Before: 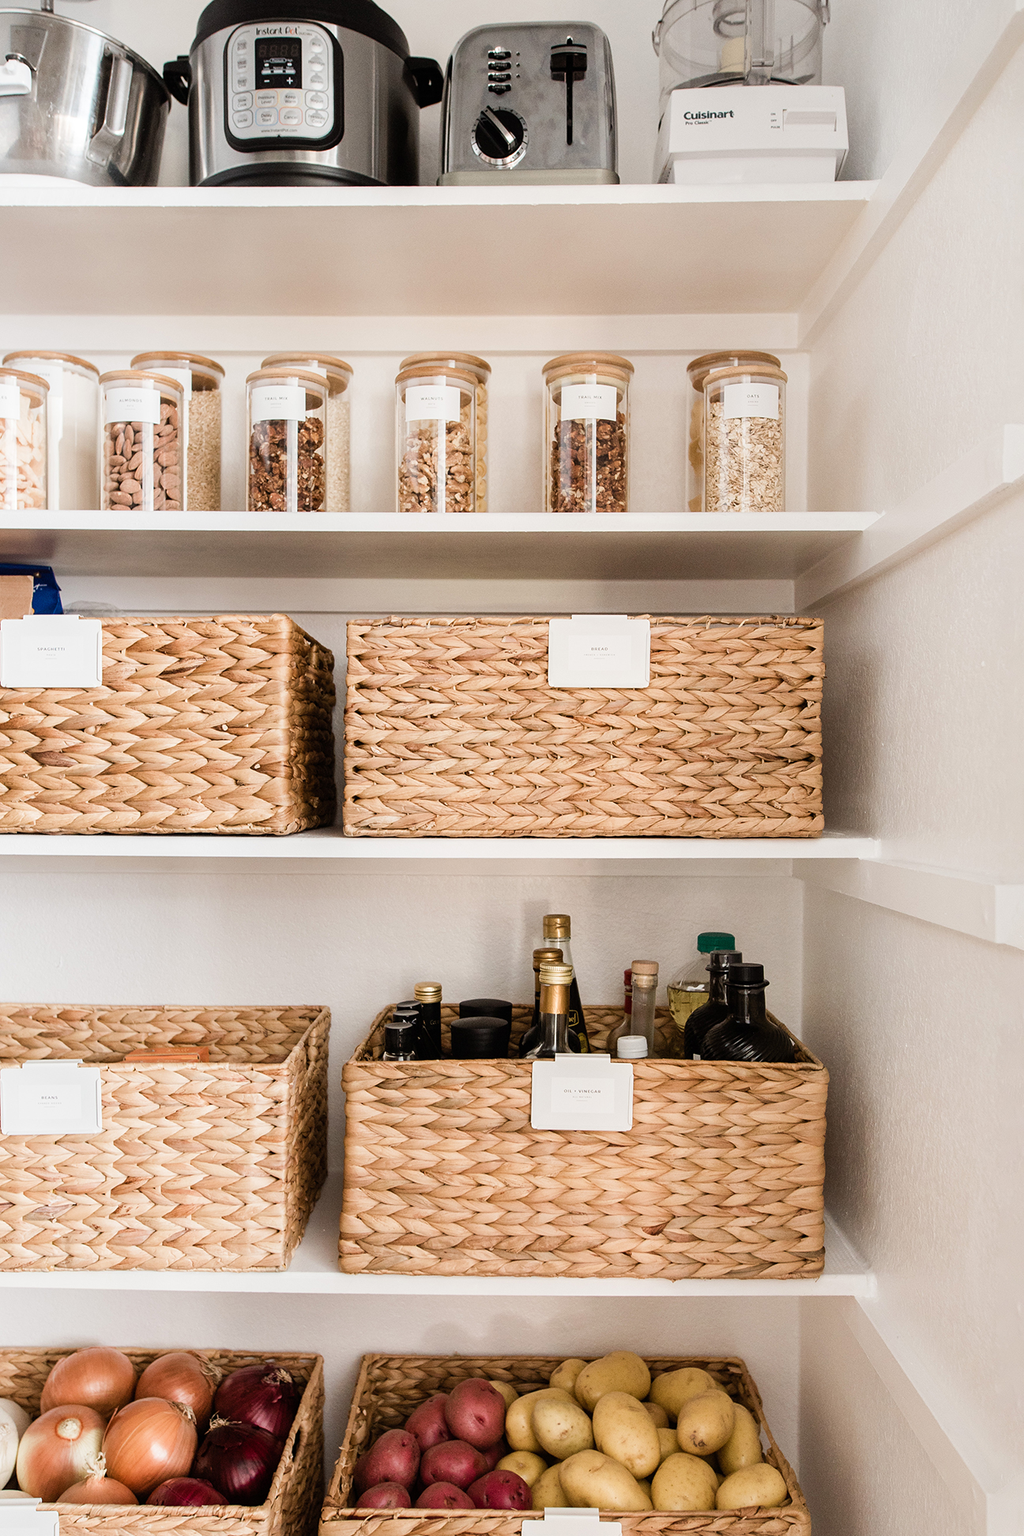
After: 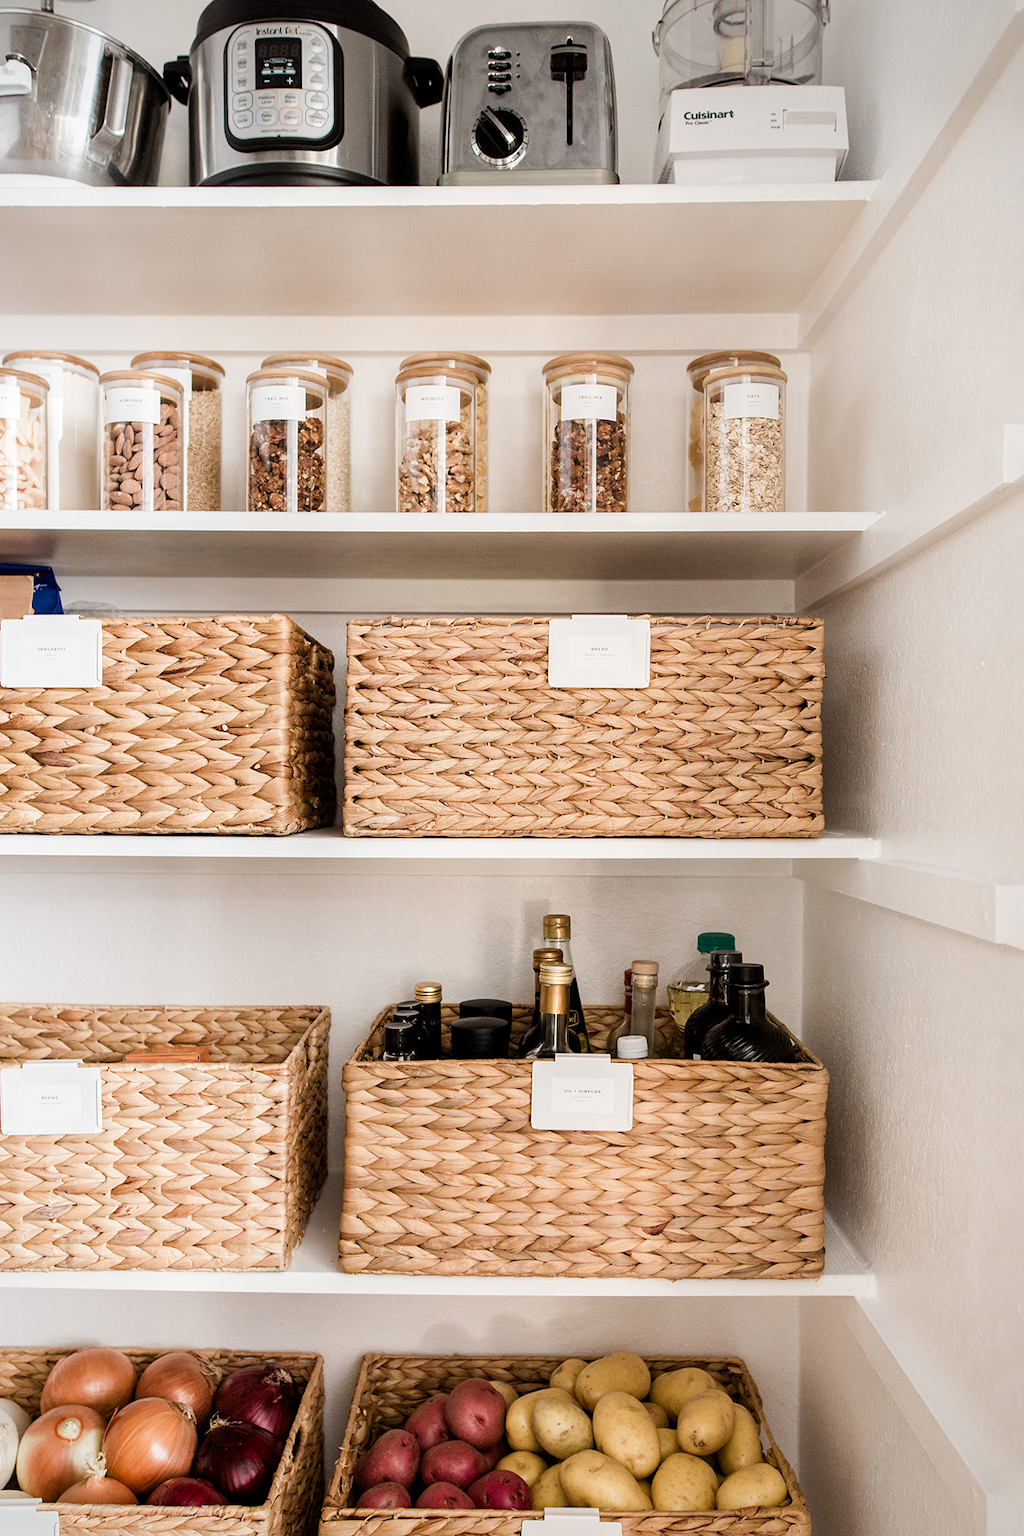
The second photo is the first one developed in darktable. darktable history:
vignetting: brightness -0.231, saturation 0.144
local contrast: highlights 101%, shadows 101%, detail 120%, midtone range 0.2
